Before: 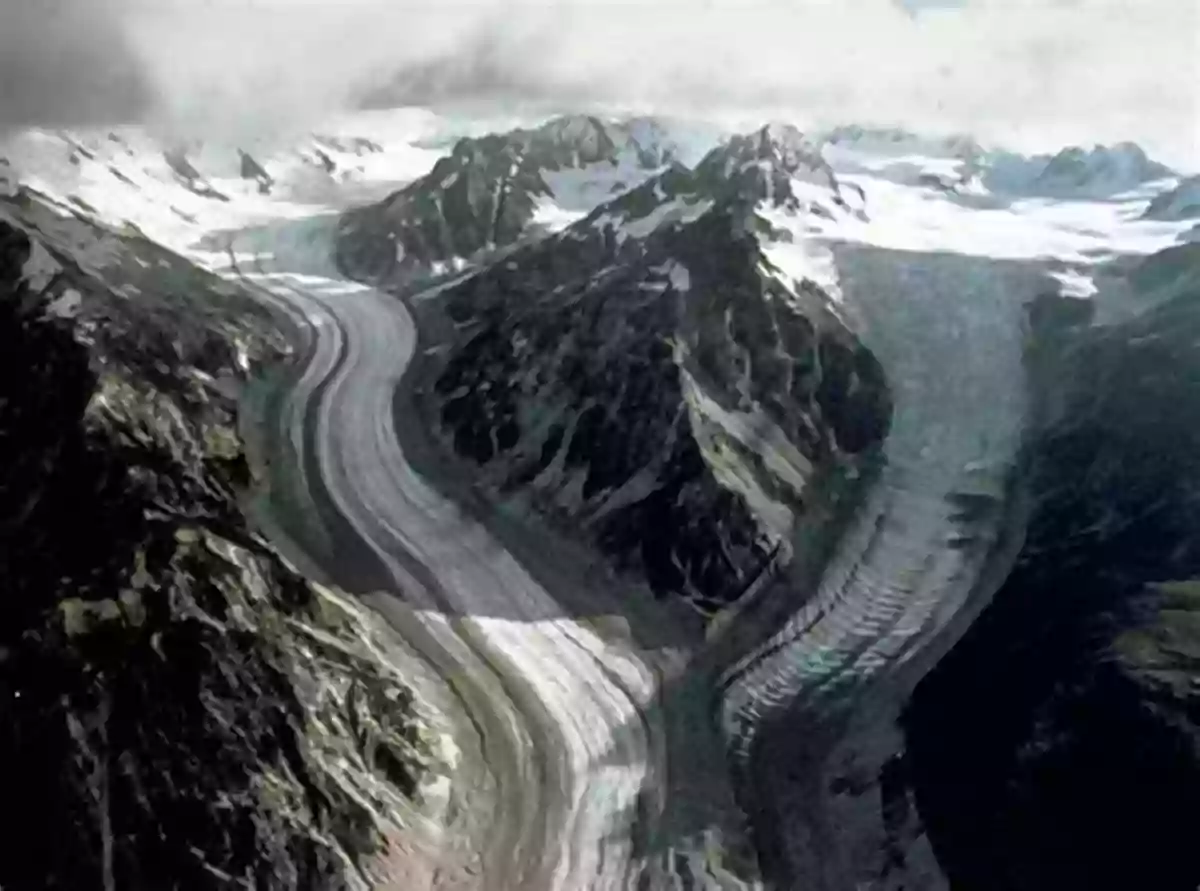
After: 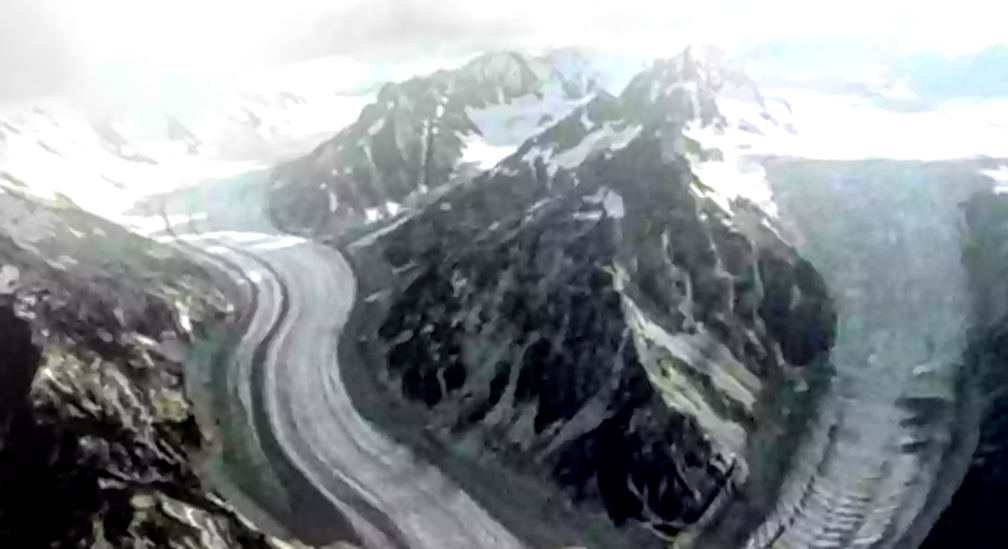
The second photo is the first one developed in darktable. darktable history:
crop: left 1.509%, top 3.452%, right 7.696%, bottom 28.452%
rotate and perspective: rotation -4.57°, crop left 0.054, crop right 0.944, crop top 0.087, crop bottom 0.914
bloom: on, module defaults
local contrast: detail 130%
exposure: black level correction 0.001, exposure 0.5 EV, compensate exposure bias true, compensate highlight preservation false
